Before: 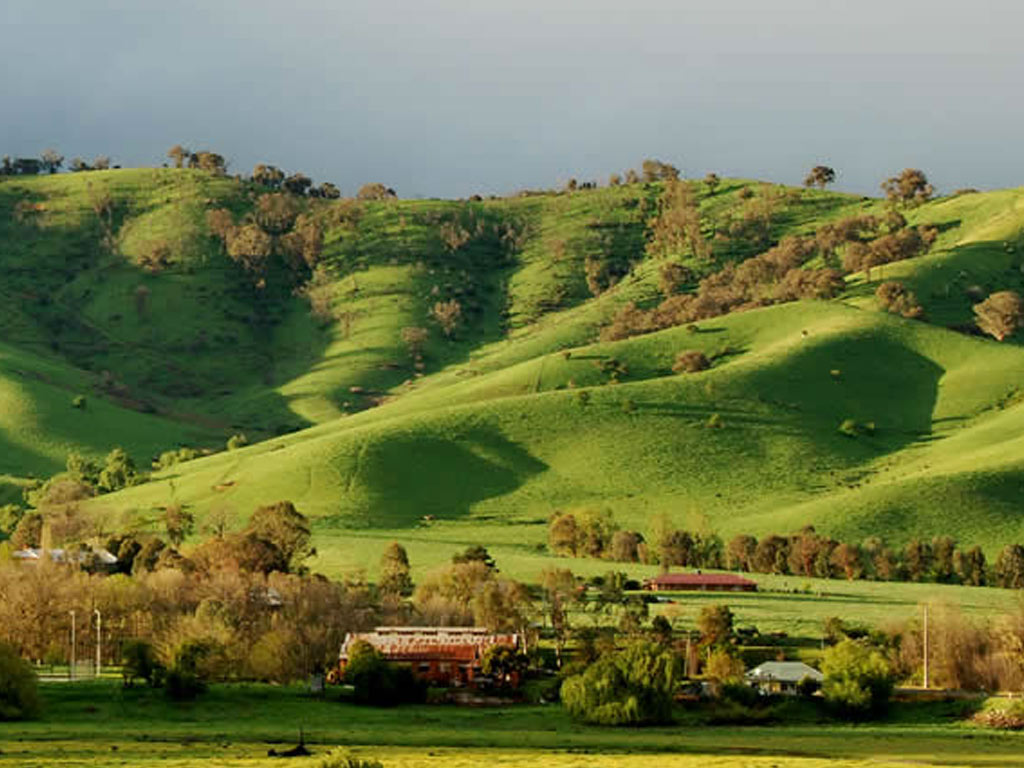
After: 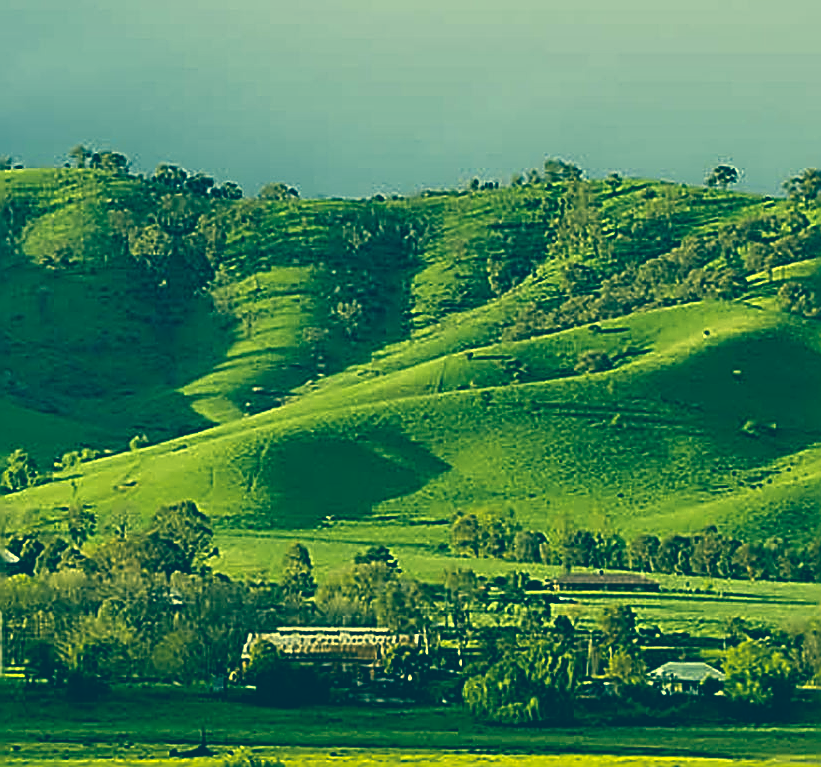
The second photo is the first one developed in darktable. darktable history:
color balance rgb: perceptual brilliance grading › highlights 14.29%, perceptual brilliance grading › mid-tones -5.92%, perceptual brilliance grading › shadows -26.83%, global vibrance 31.18%
white balance: red 1.042, blue 1.17
contrast brightness saturation: contrast -0.26, saturation -0.43
sharpen: amount 2
crop and rotate: left 9.597%, right 10.195%
shadows and highlights: shadows 29.32, highlights -29.32, low approximation 0.01, soften with gaussian
color correction: highlights a* -15.58, highlights b* 40, shadows a* -40, shadows b* -26.18
